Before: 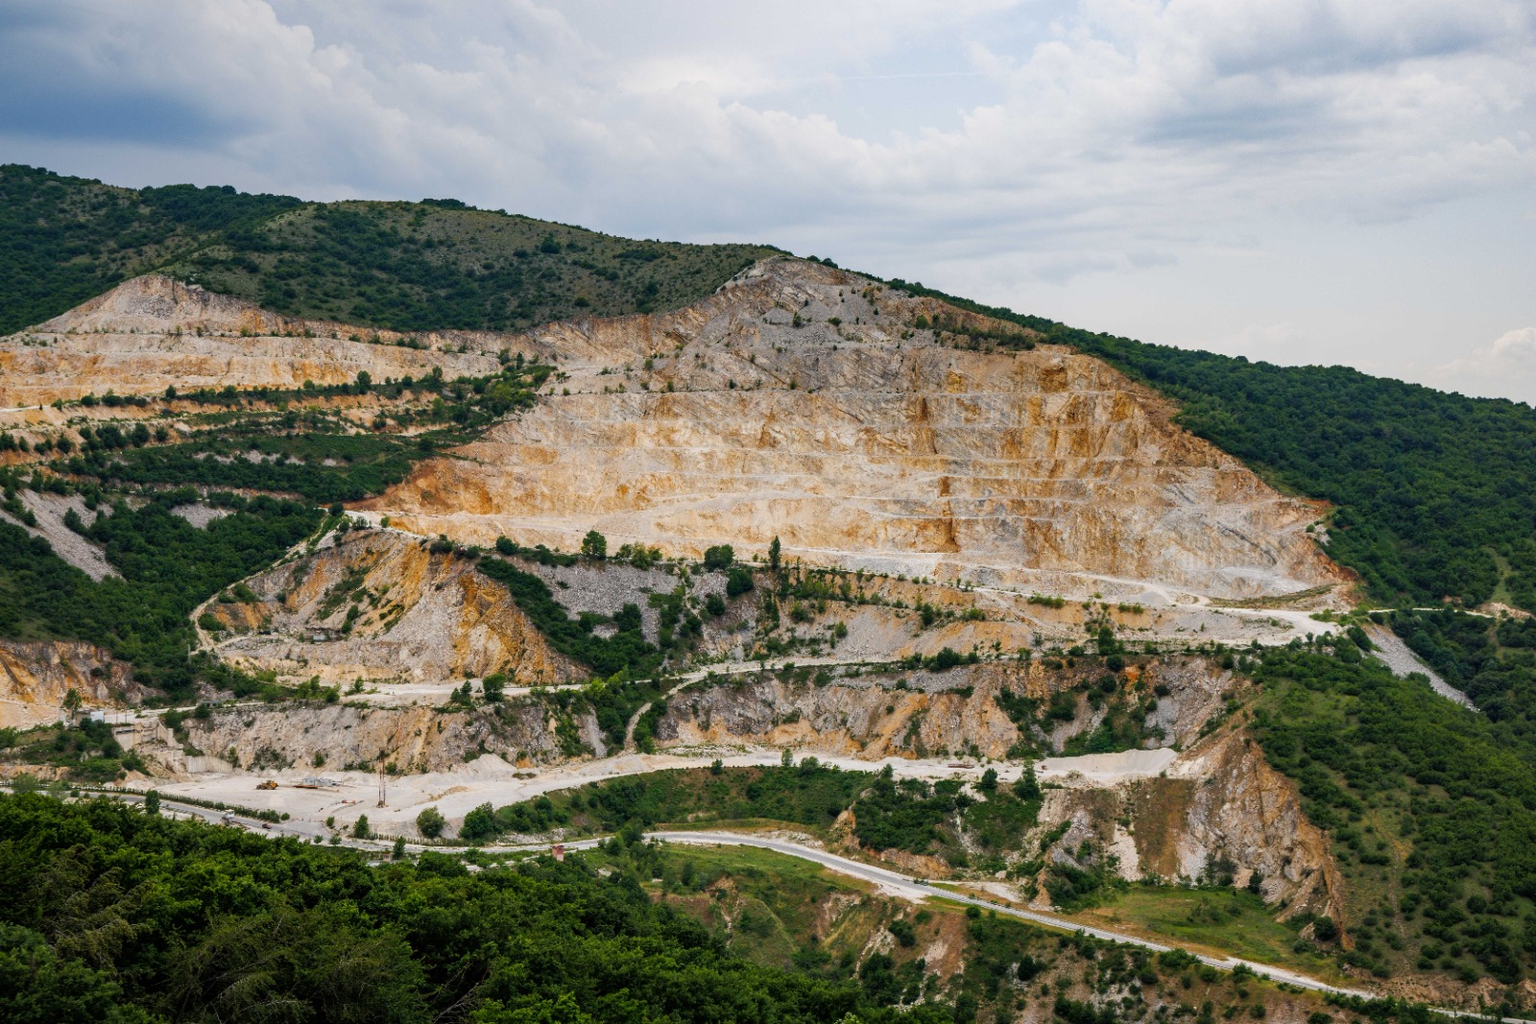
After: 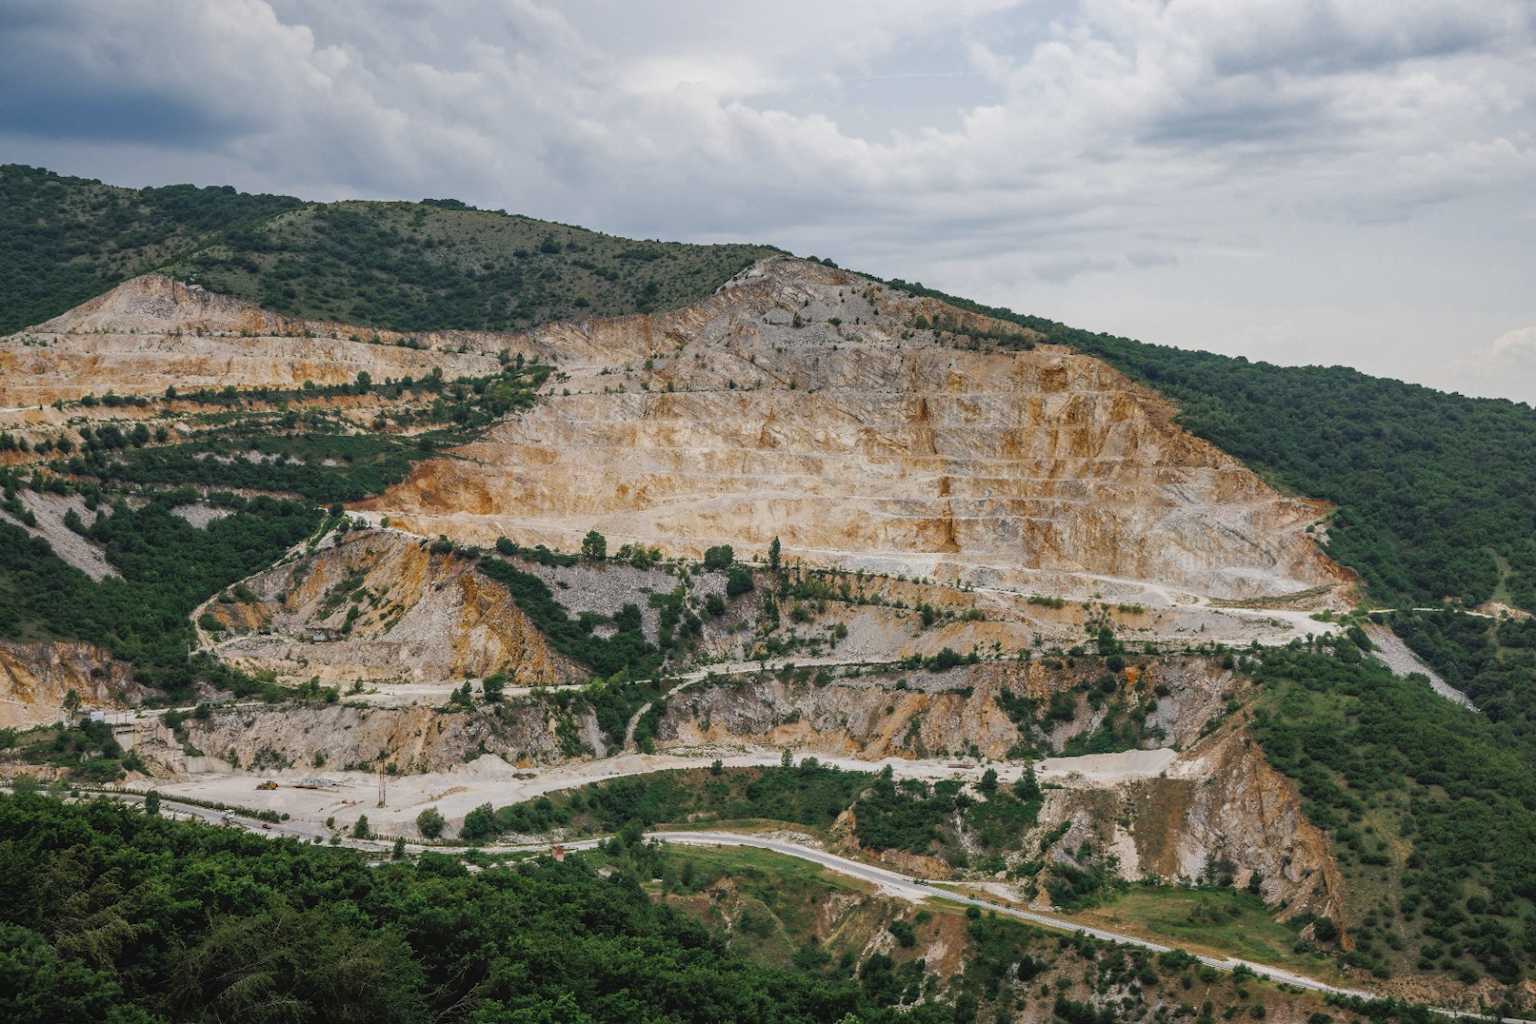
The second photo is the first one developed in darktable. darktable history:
color zones: curves: ch0 [(0, 0.5) (0.125, 0.4) (0.25, 0.5) (0.375, 0.4) (0.5, 0.4) (0.625, 0.35) (0.75, 0.35) (0.875, 0.5)]; ch1 [(0, 0.35) (0.125, 0.45) (0.25, 0.35) (0.375, 0.35) (0.5, 0.35) (0.625, 0.35) (0.75, 0.45) (0.875, 0.35)]; ch2 [(0, 0.6) (0.125, 0.5) (0.25, 0.5) (0.375, 0.6) (0.5, 0.6) (0.625, 0.5) (0.75, 0.5) (0.875, 0.5)]
local contrast: highlights 48%, shadows 0%, detail 100%
